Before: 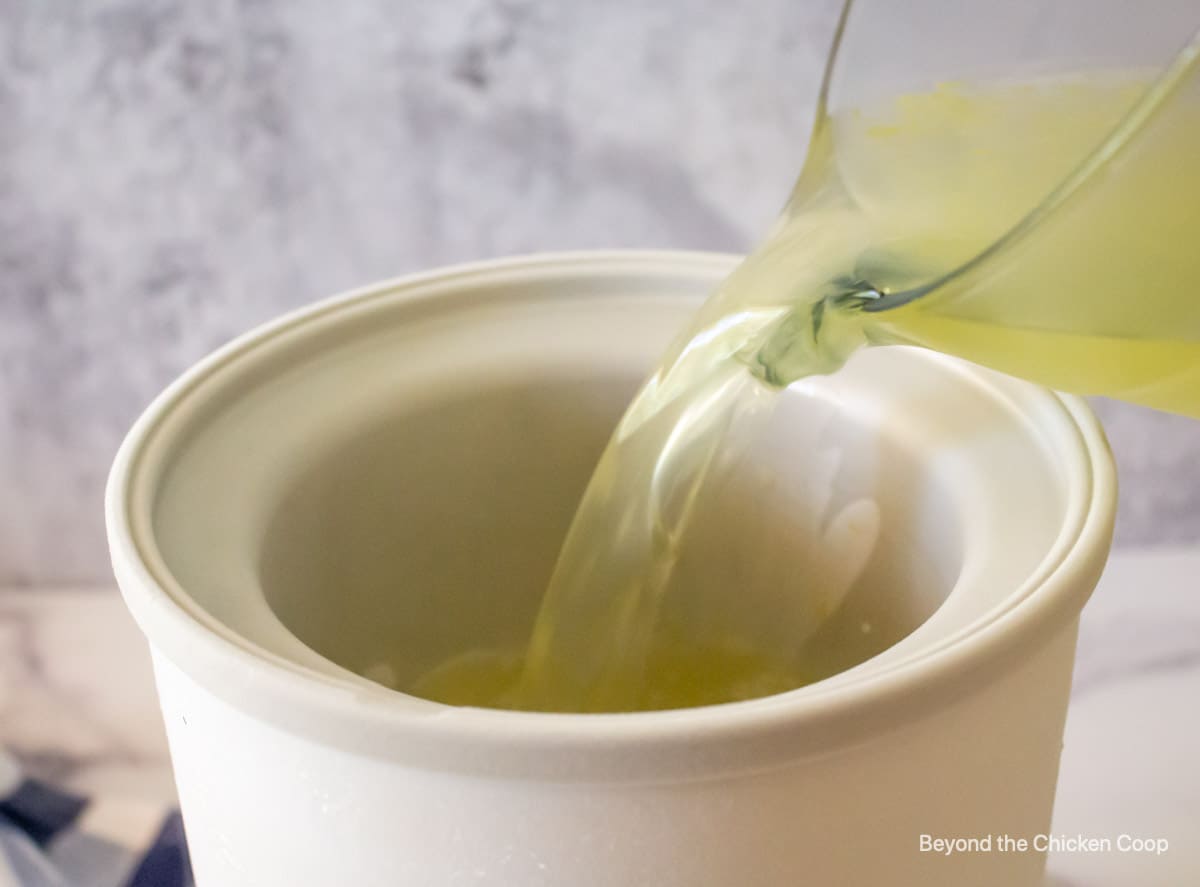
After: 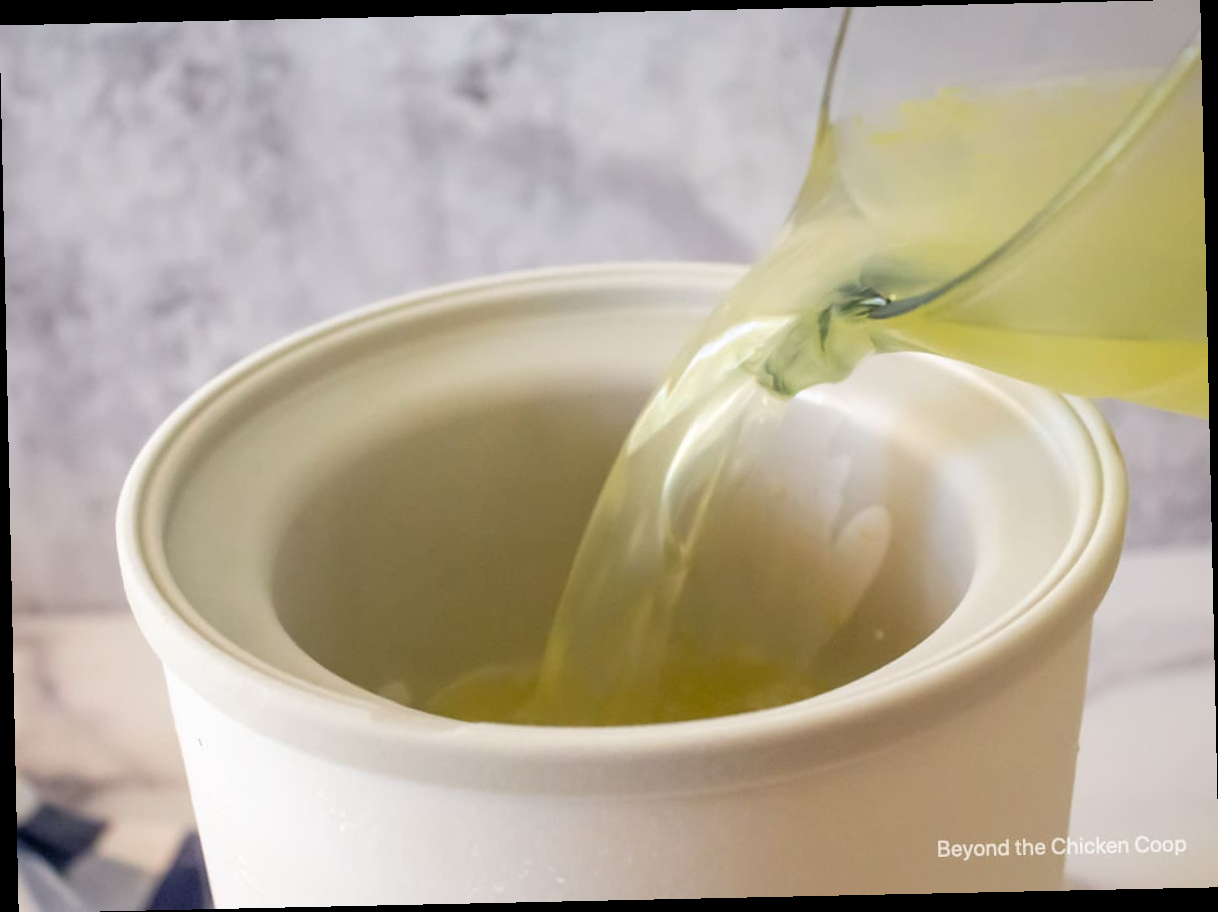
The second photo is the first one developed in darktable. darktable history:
rotate and perspective: rotation -1.24°, automatic cropping off
